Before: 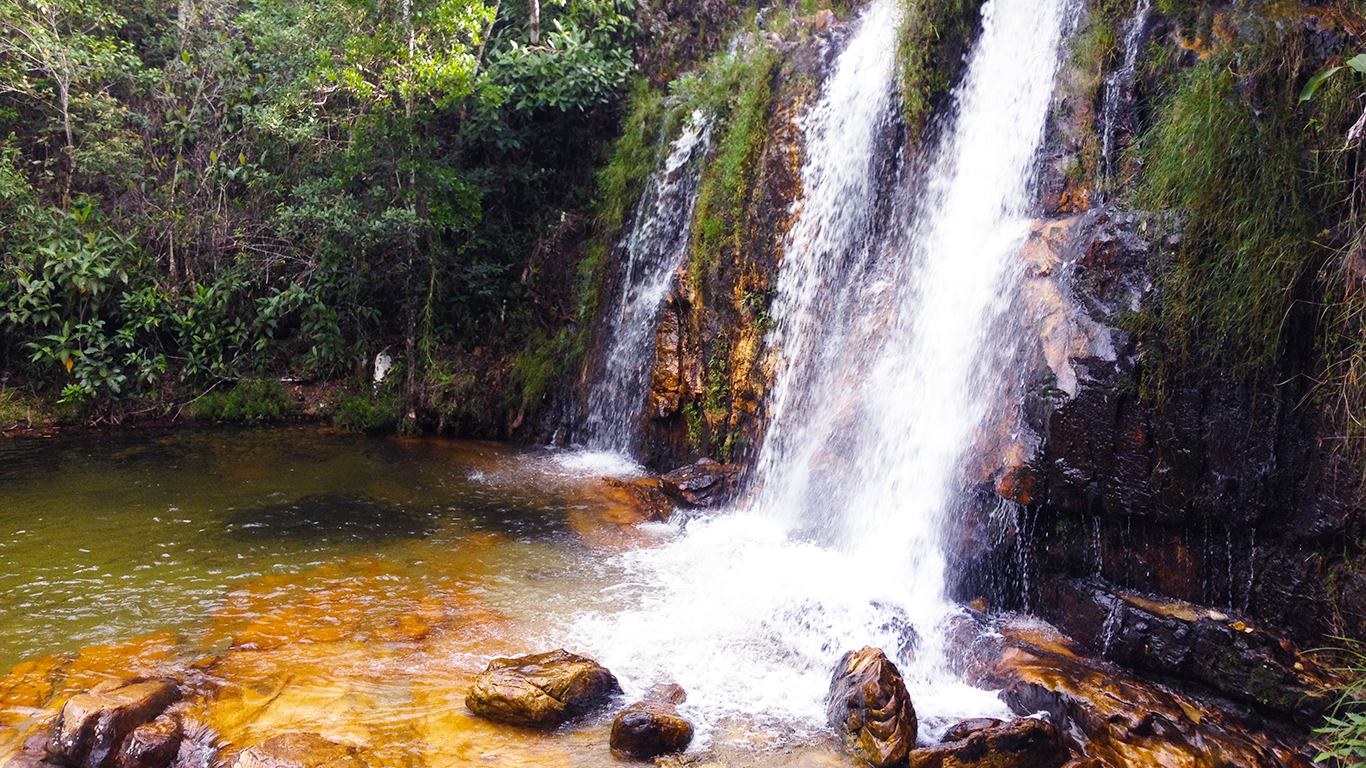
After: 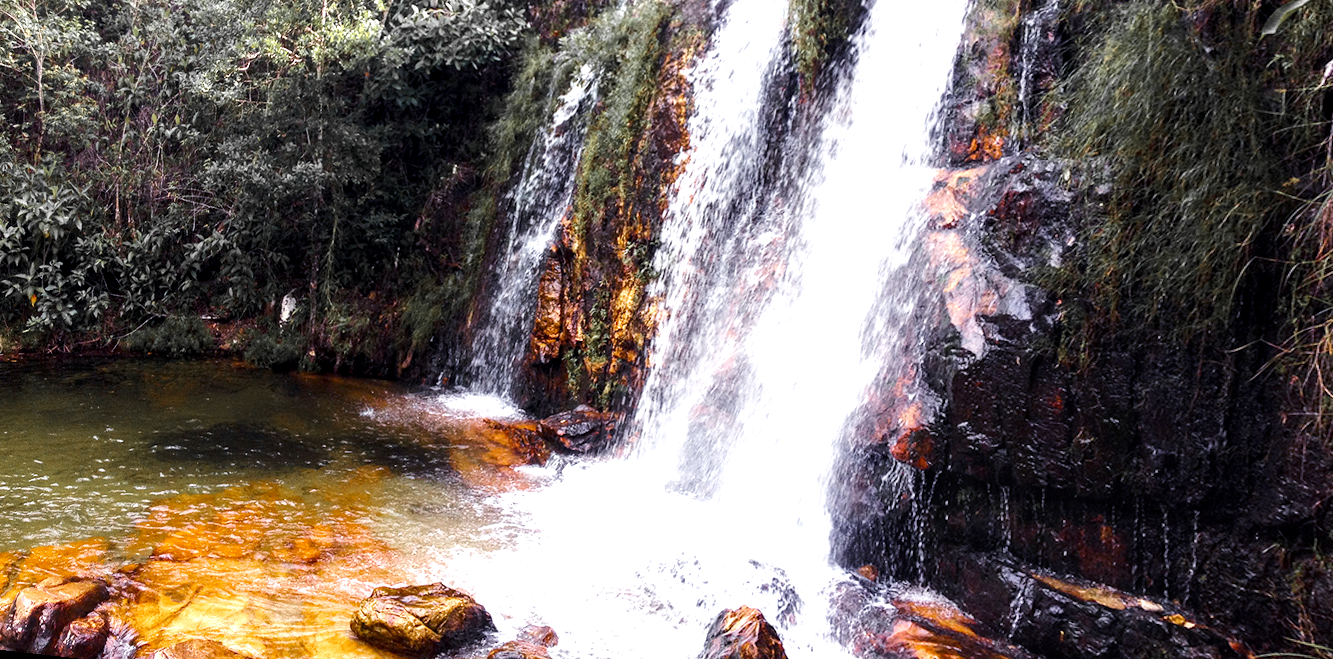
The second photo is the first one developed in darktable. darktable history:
rotate and perspective: rotation 1.69°, lens shift (vertical) -0.023, lens shift (horizontal) -0.291, crop left 0.025, crop right 0.988, crop top 0.092, crop bottom 0.842
local contrast: highlights 83%, shadows 81%
tone equalizer: -8 EV -0.417 EV, -7 EV -0.389 EV, -6 EV -0.333 EV, -5 EV -0.222 EV, -3 EV 0.222 EV, -2 EV 0.333 EV, -1 EV 0.389 EV, +0 EV 0.417 EV, edges refinement/feathering 500, mask exposure compensation -1.57 EV, preserve details no
color zones: curves: ch1 [(0, 0.679) (0.143, 0.647) (0.286, 0.261) (0.378, -0.011) (0.571, 0.396) (0.714, 0.399) (0.857, 0.406) (1, 0.679)]
